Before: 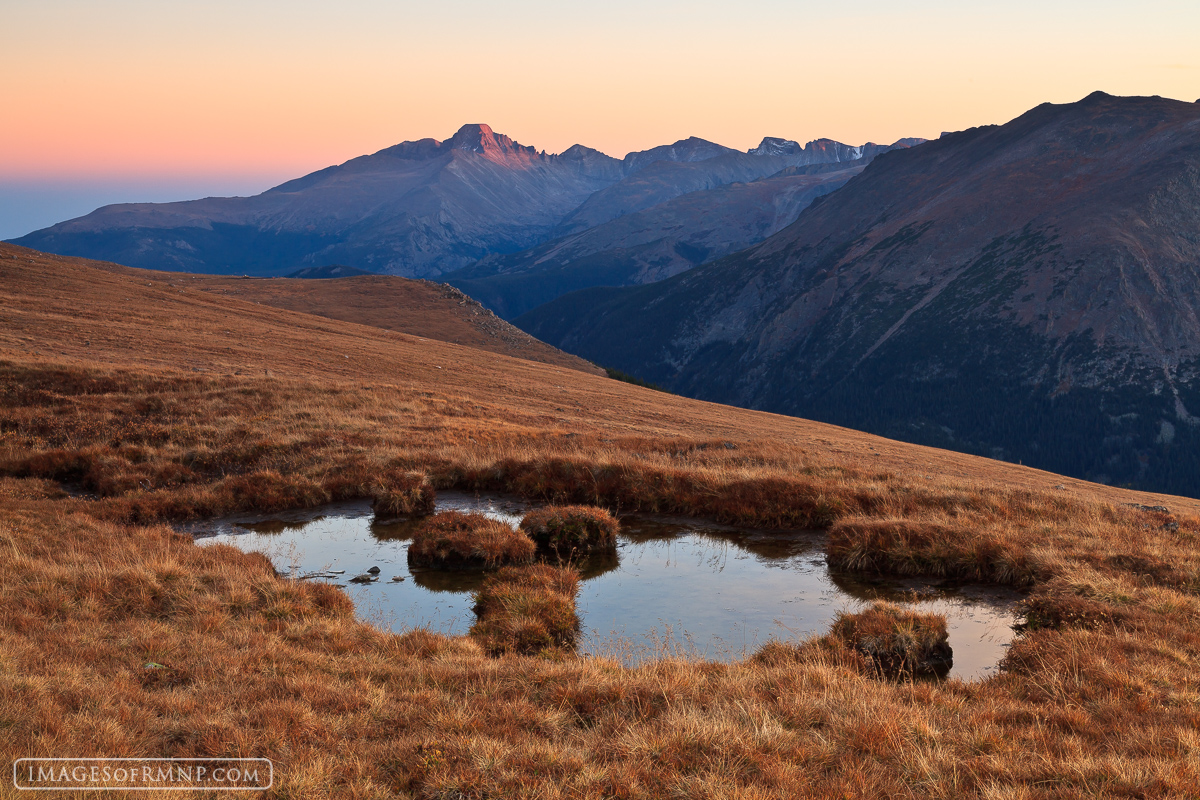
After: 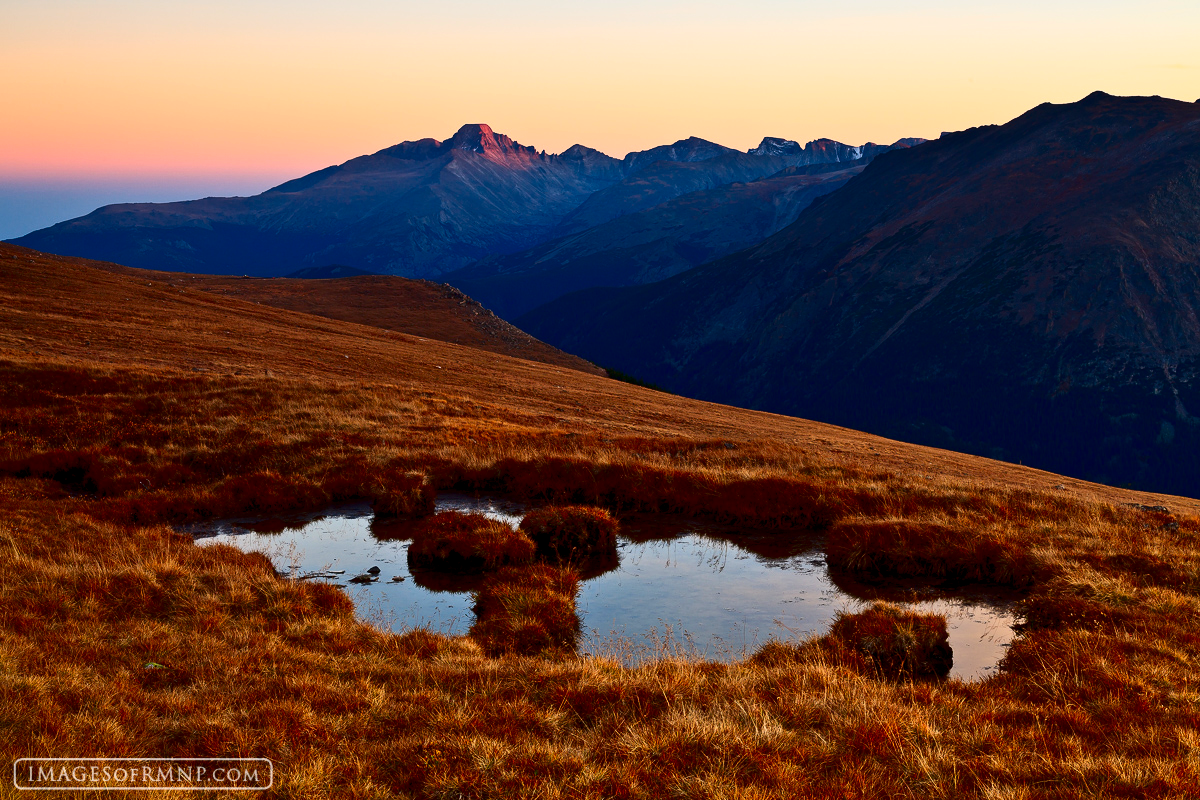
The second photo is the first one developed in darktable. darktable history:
contrast brightness saturation: contrast 0.22, brightness -0.19, saturation 0.24
color balance: output saturation 110%
exposure: black level correction 0.005, exposure 0.014 EV, compensate highlight preservation false
